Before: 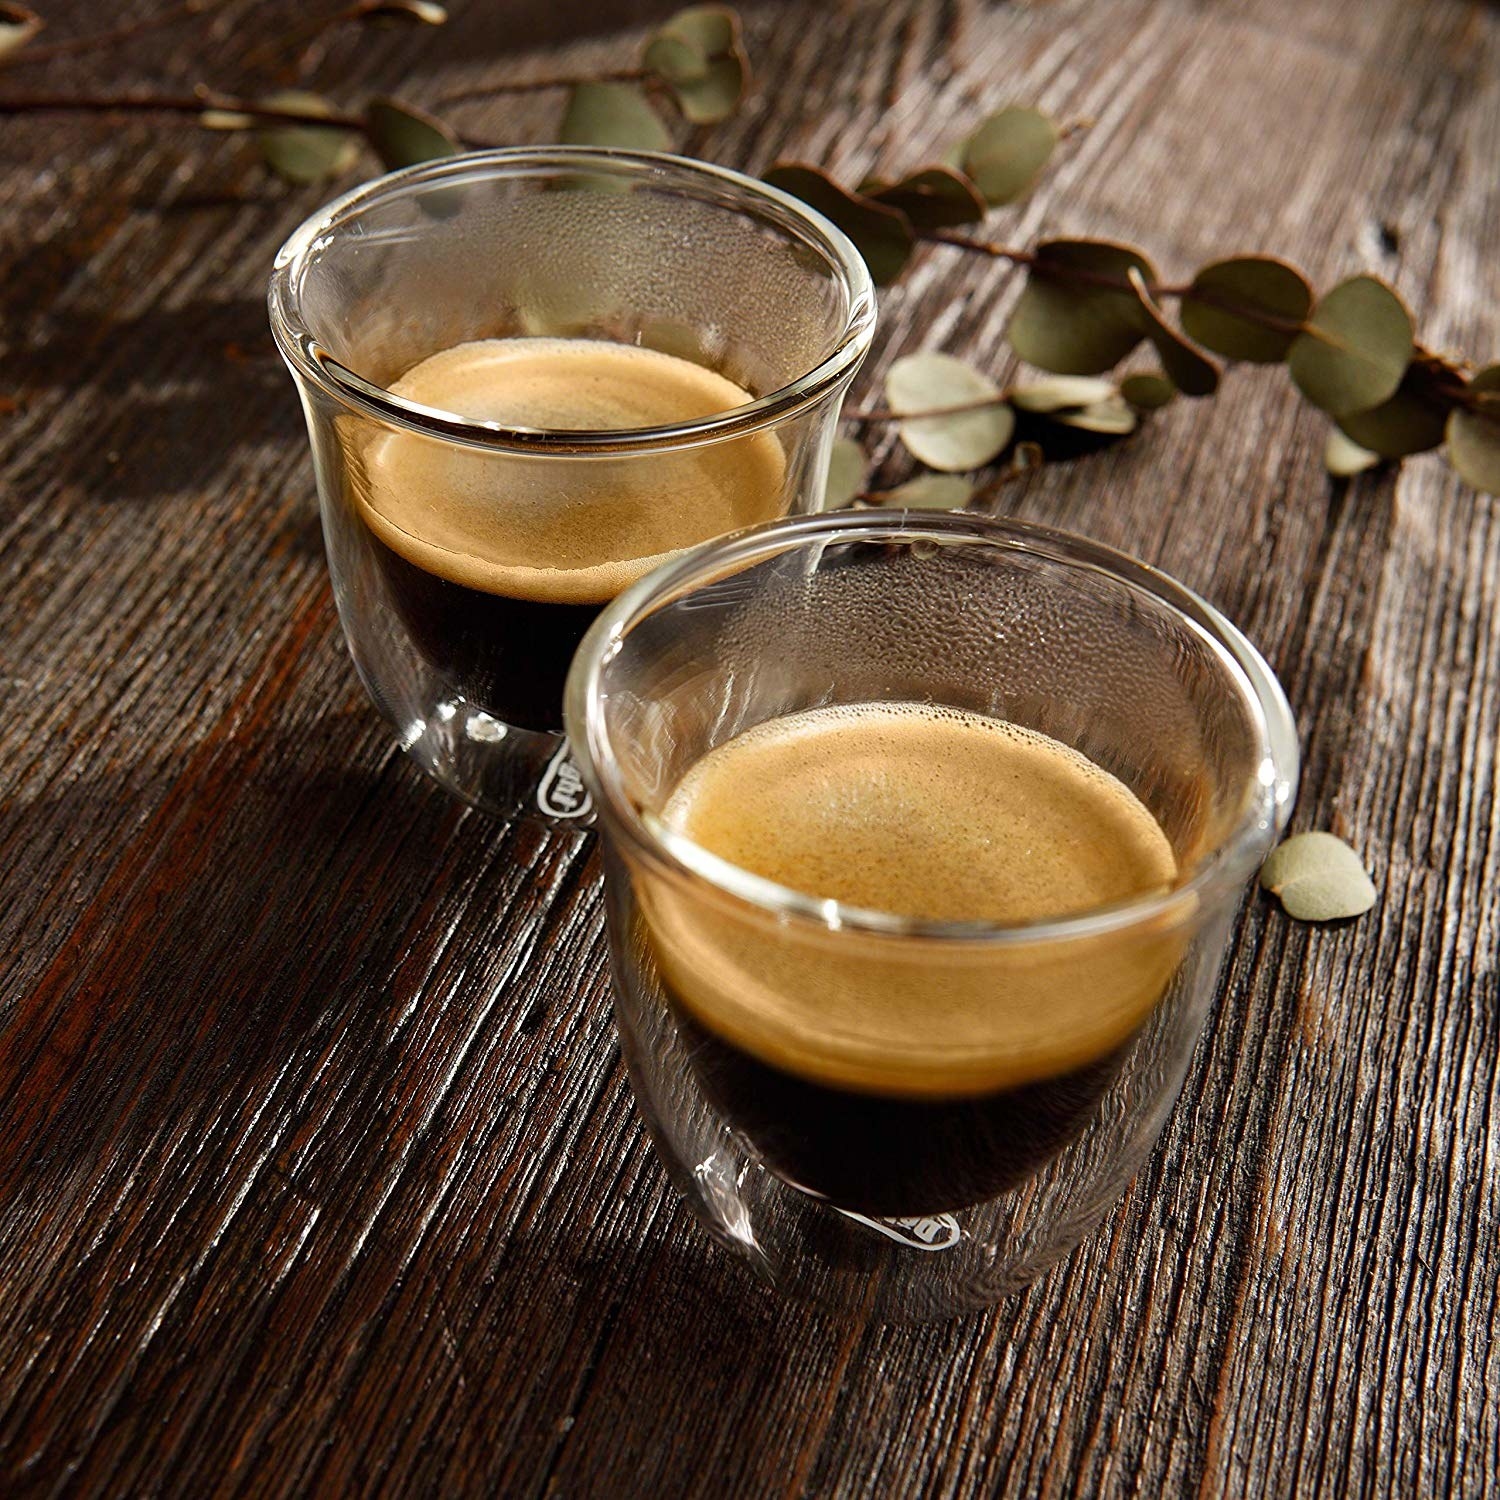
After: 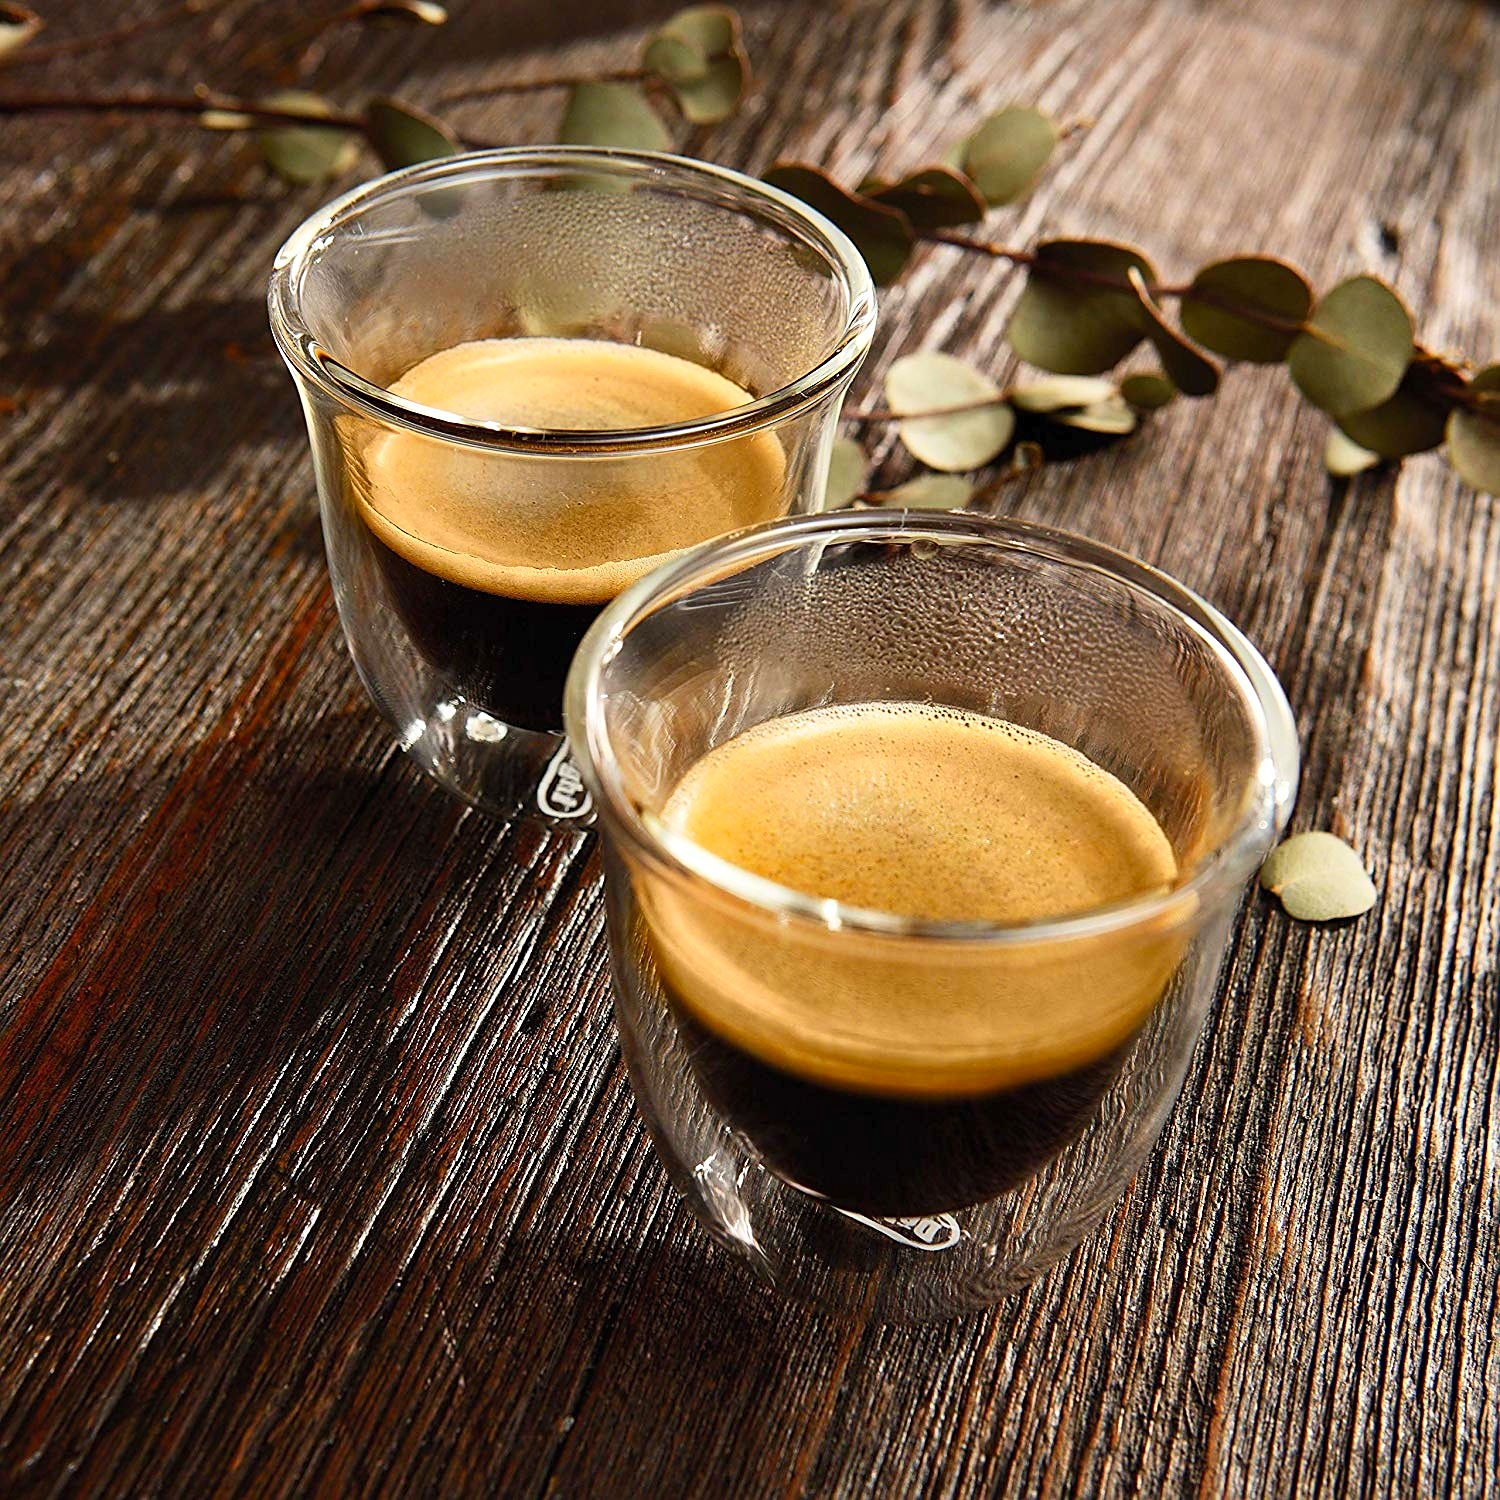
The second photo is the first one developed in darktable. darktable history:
contrast brightness saturation: contrast 0.2, brightness 0.16, saturation 0.22
sharpen: radius 1.864, amount 0.398, threshold 1.271
